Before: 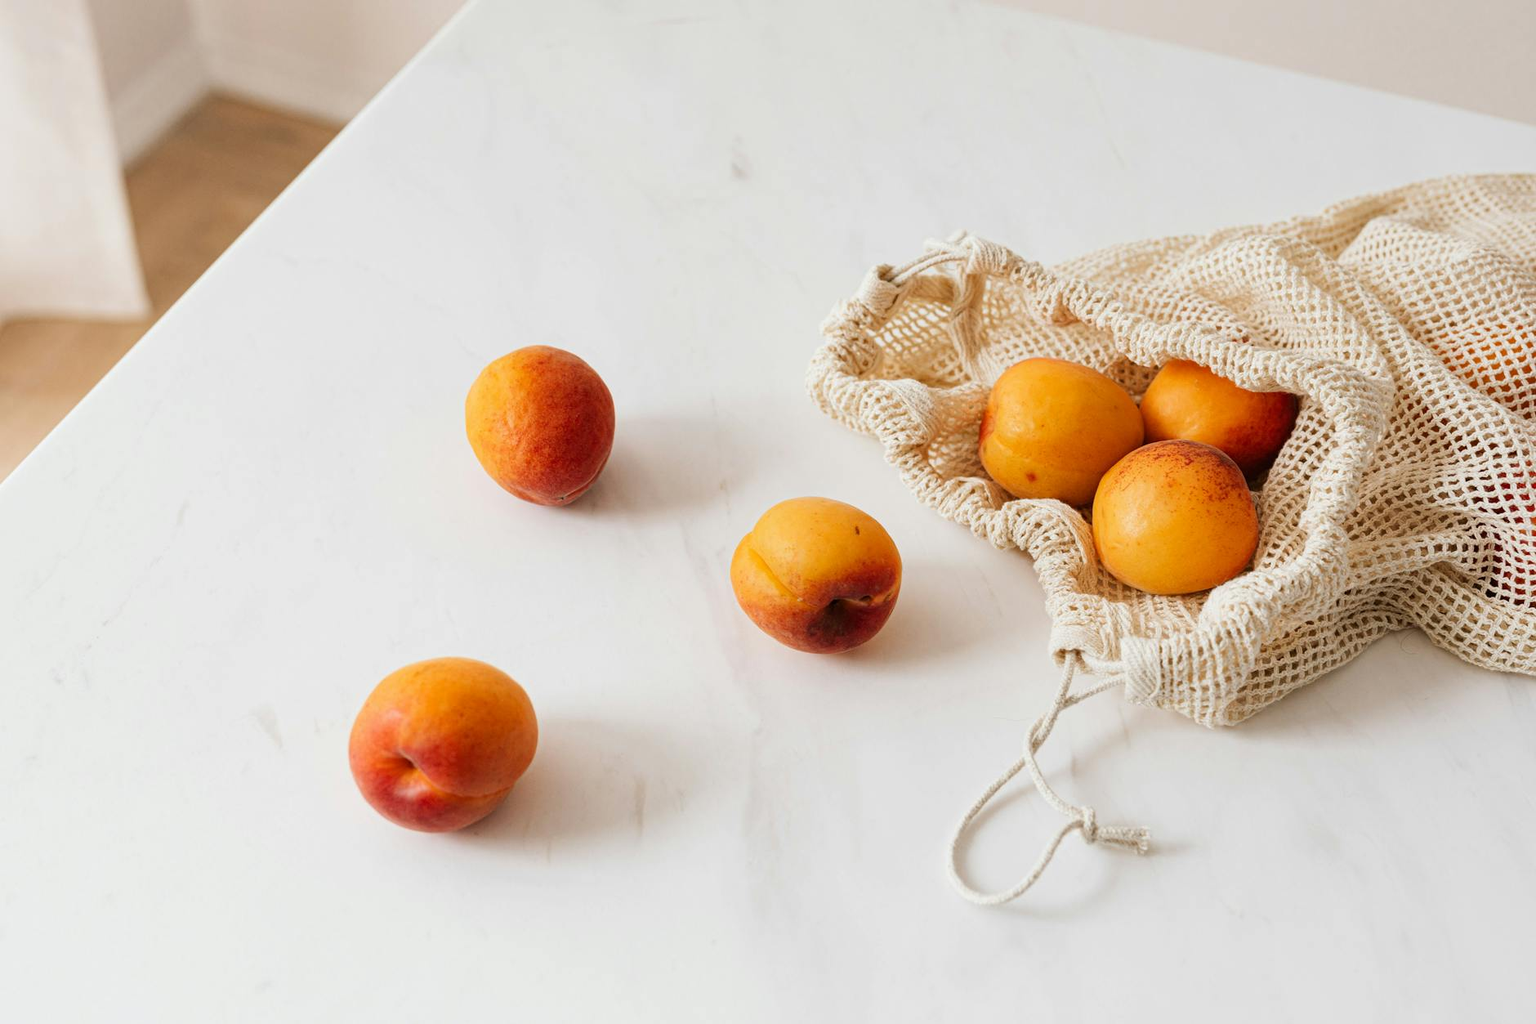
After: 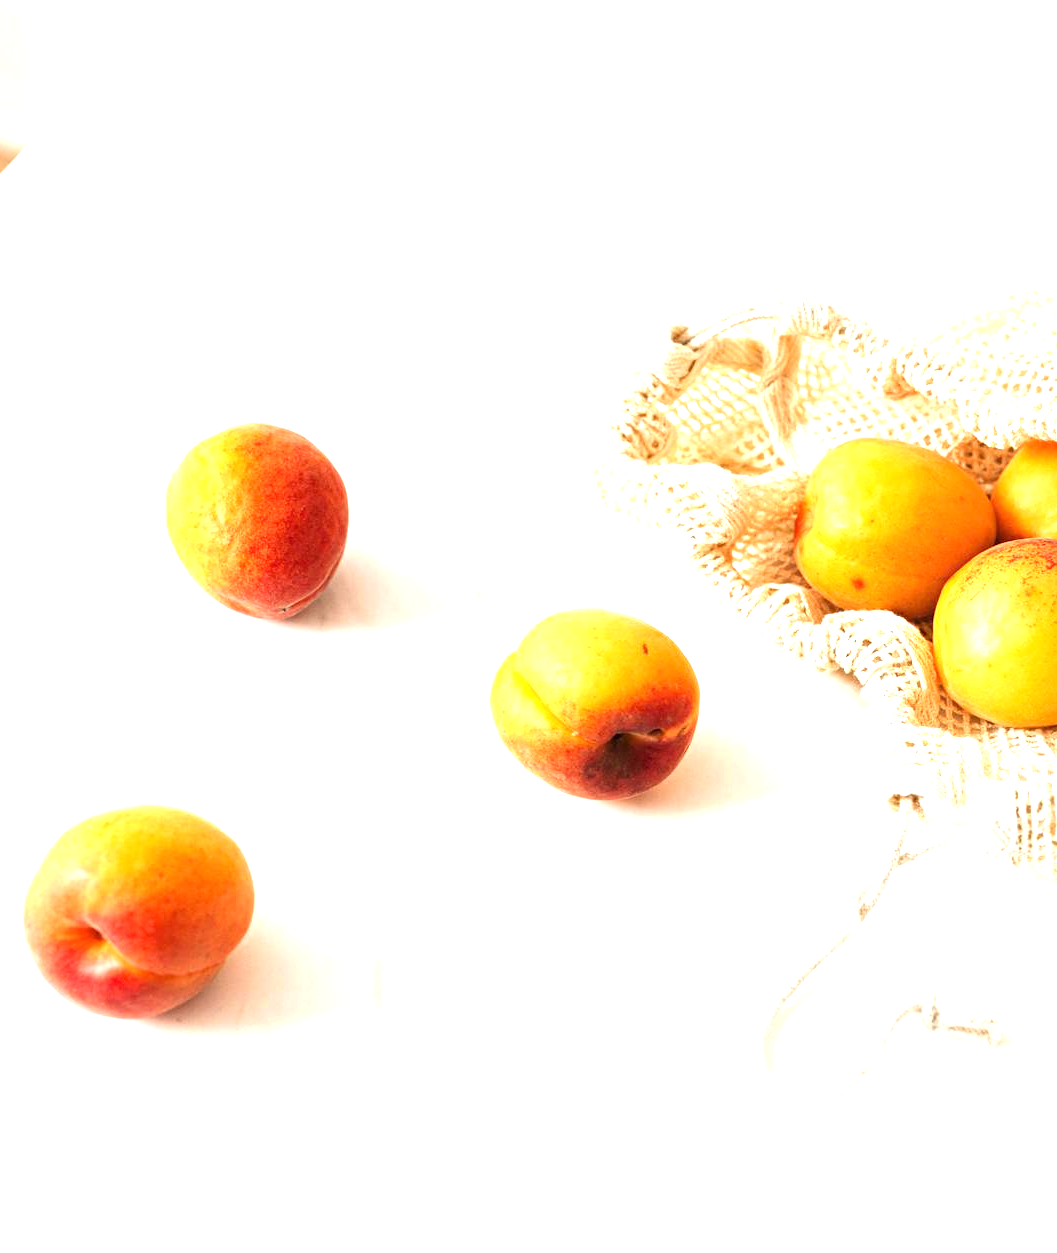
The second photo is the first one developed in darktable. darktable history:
crop: left 21.496%, right 22.254%
white balance: emerald 1
exposure: black level correction 0, exposure 1.45 EV, compensate exposure bias true, compensate highlight preservation false
